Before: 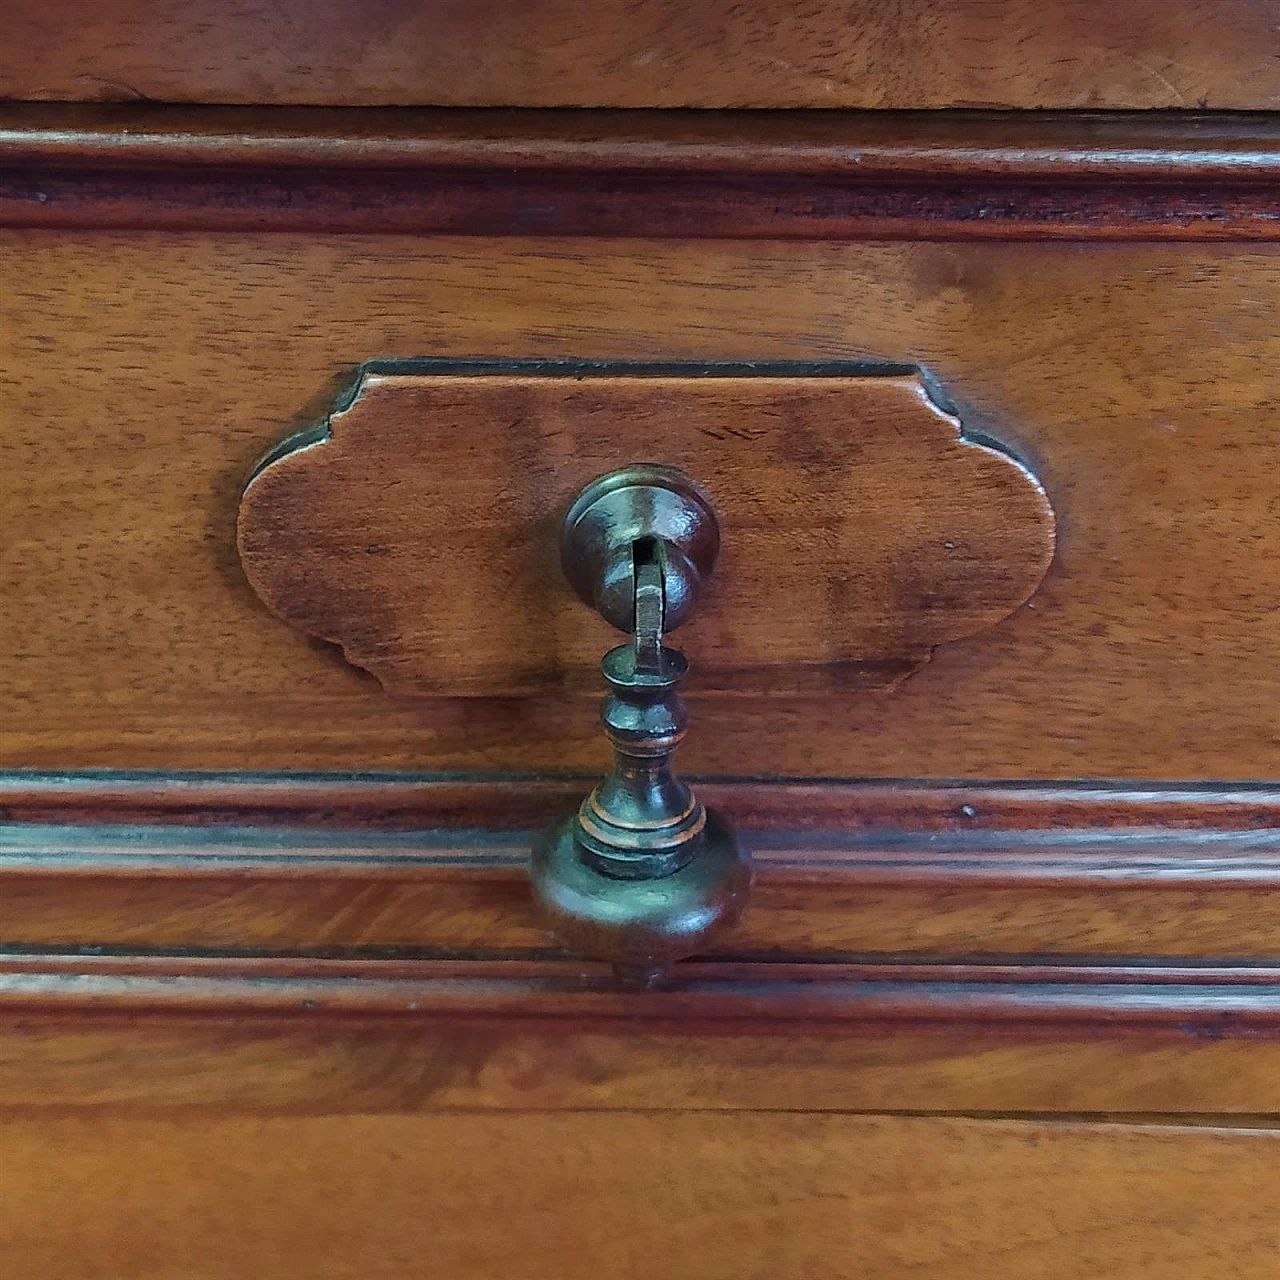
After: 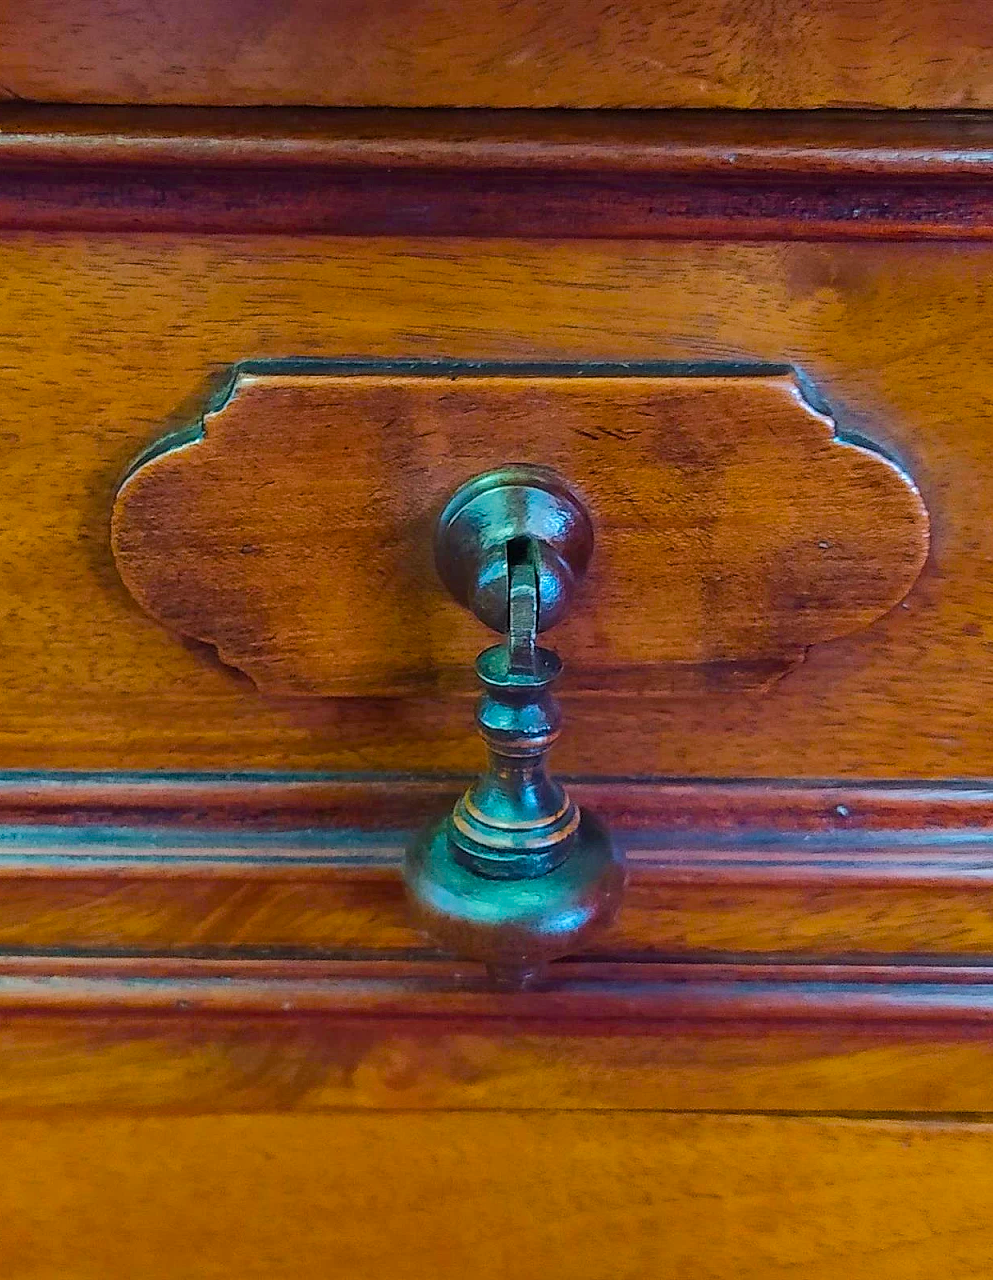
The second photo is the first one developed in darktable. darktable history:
tone equalizer: edges refinement/feathering 500, mask exposure compensation -1.57 EV, preserve details no
crop: left 9.902%, right 12.518%
color balance rgb: shadows lift › chroma 0.808%, shadows lift › hue 114.03°, perceptual saturation grading › global saturation 30.518%, perceptual brilliance grading › mid-tones 10.556%, perceptual brilliance grading › shadows 14.668%, global vibrance 40.032%
